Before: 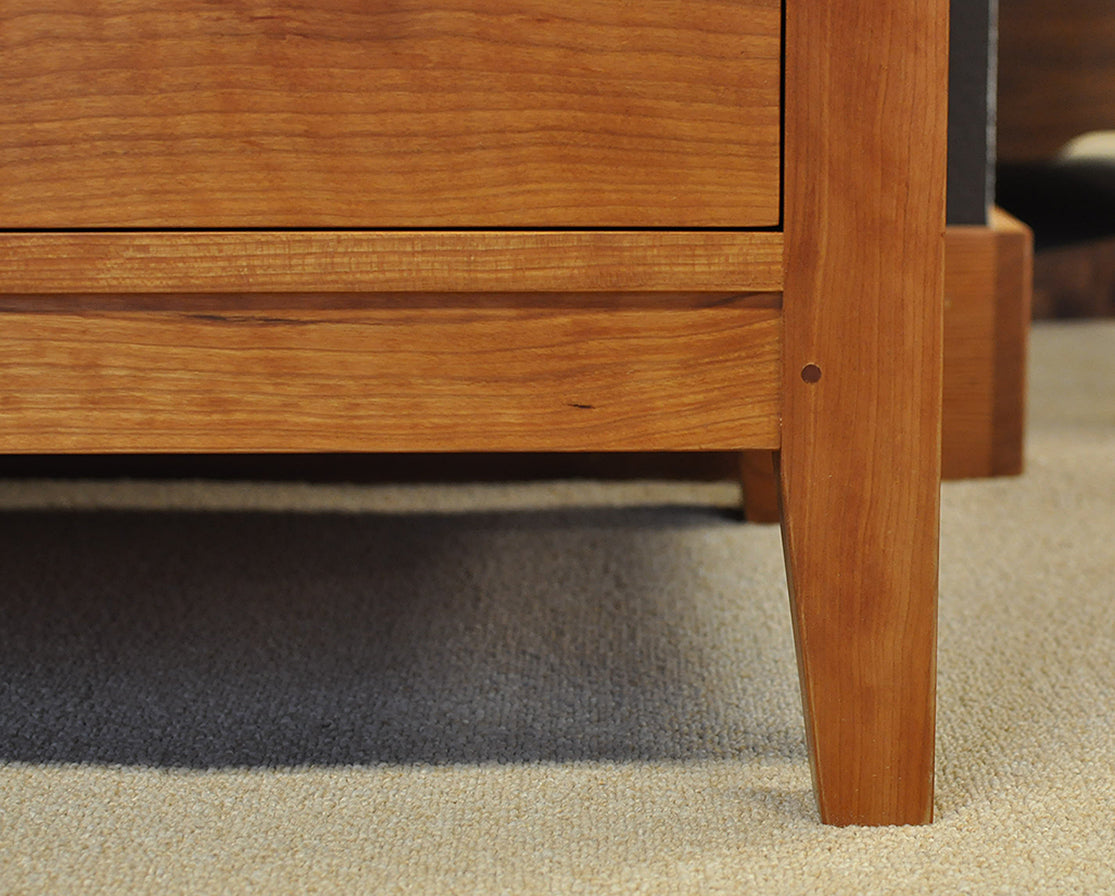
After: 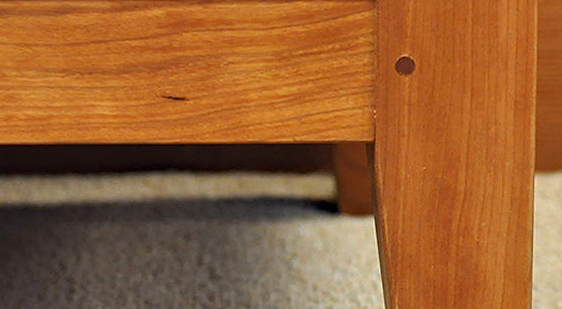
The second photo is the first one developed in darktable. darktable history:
haze removal: compatibility mode true, adaptive false
crop: left 36.456%, top 34.414%, right 13.061%, bottom 31.059%
exposure: exposure 0.497 EV, compensate exposure bias true, compensate highlight preservation false
